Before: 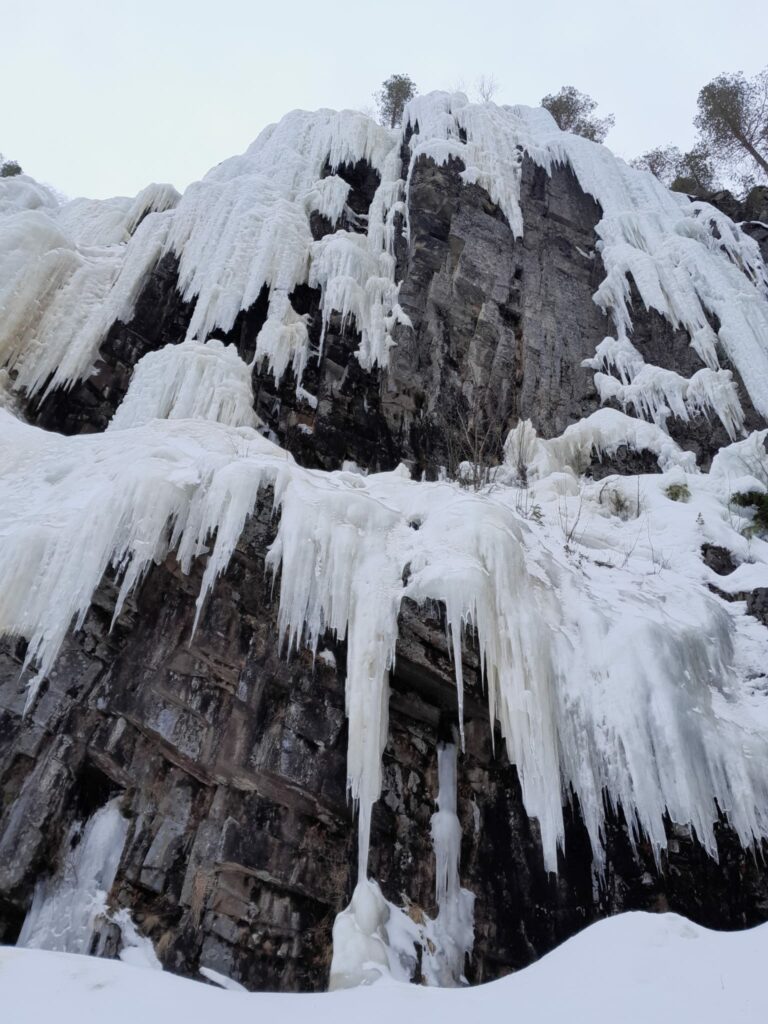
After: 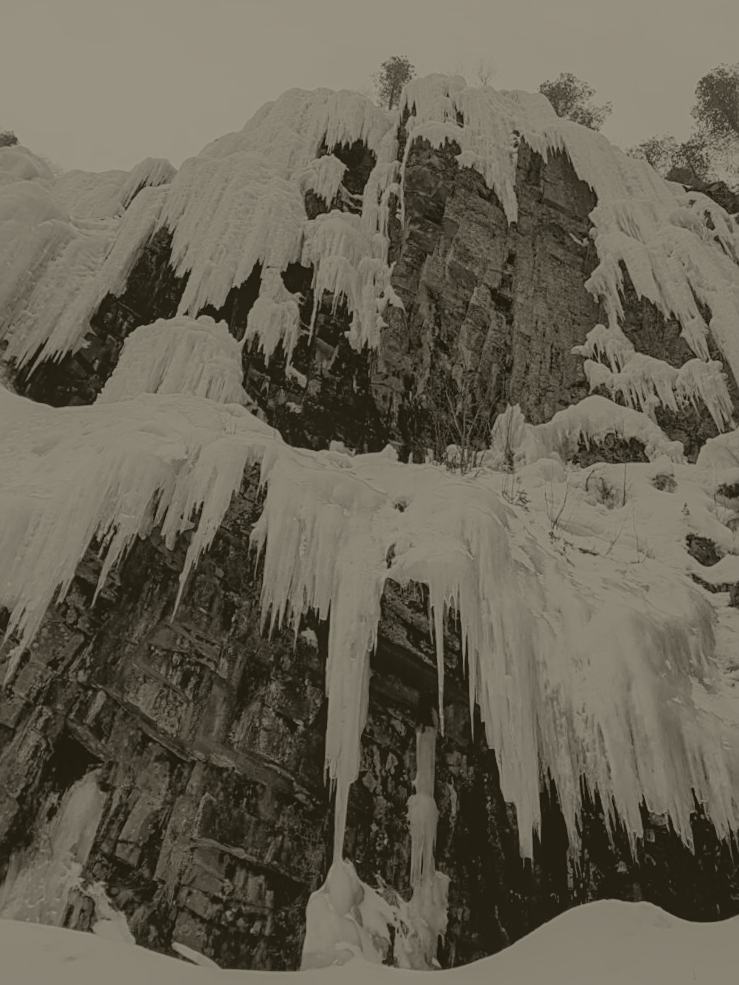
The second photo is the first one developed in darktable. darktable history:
contrast equalizer: y [[0.439, 0.44, 0.442, 0.457, 0.493, 0.498], [0.5 ×6], [0.5 ×6], [0 ×6], [0 ×6]], mix 0.76
colorize: hue 41.44°, saturation 22%, source mix 60%, lightness 10.61%
local contrast: on, module defaults
crop and rotate: angle -1.69°
sharpen: on, module defaults
filmic rgb: hardness 4.17
